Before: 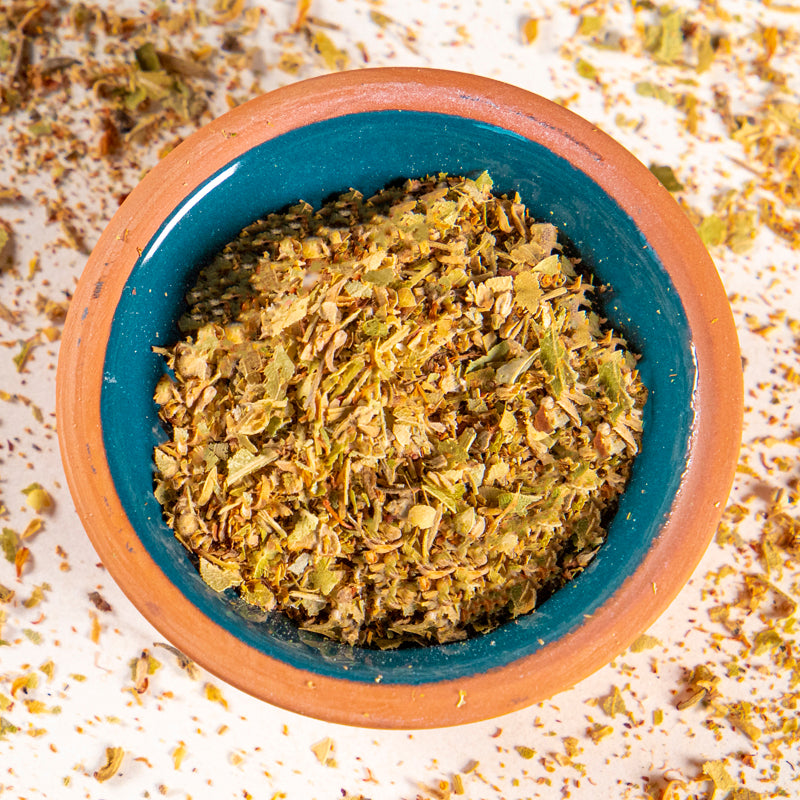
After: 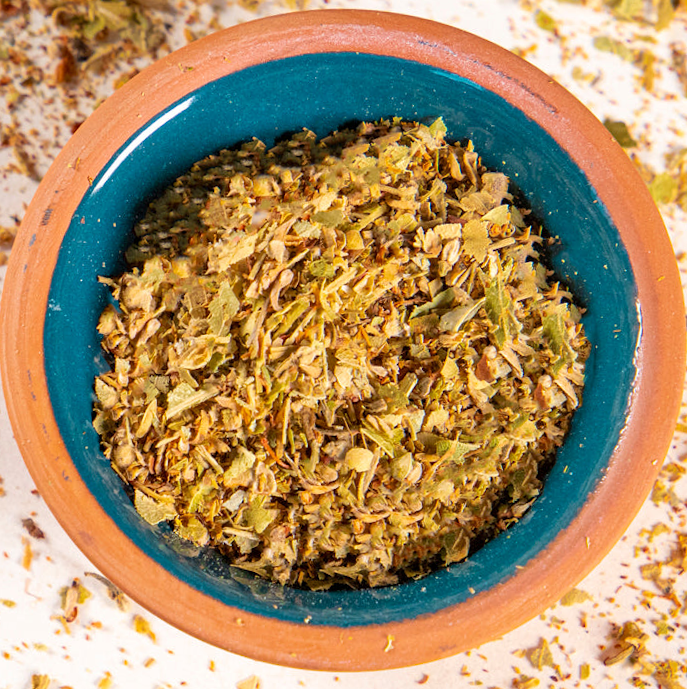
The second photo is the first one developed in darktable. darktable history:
crop and rotate: angle -2.86°, left 5.141%, top 5.224%, right 4.677%, bottom 4.367%
